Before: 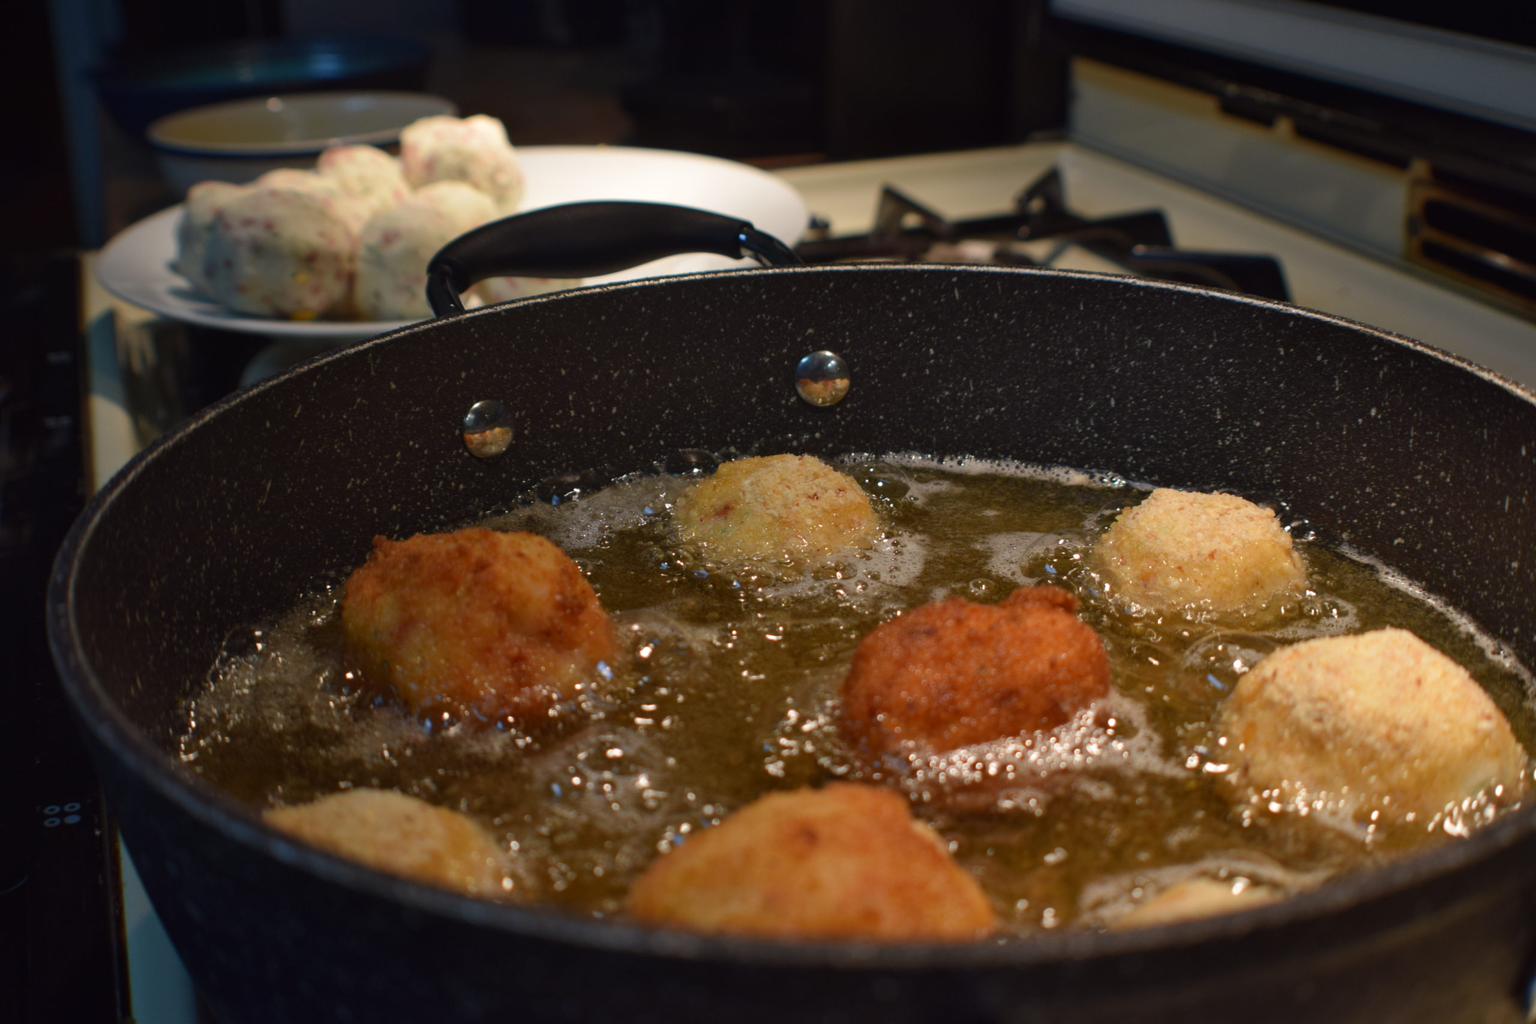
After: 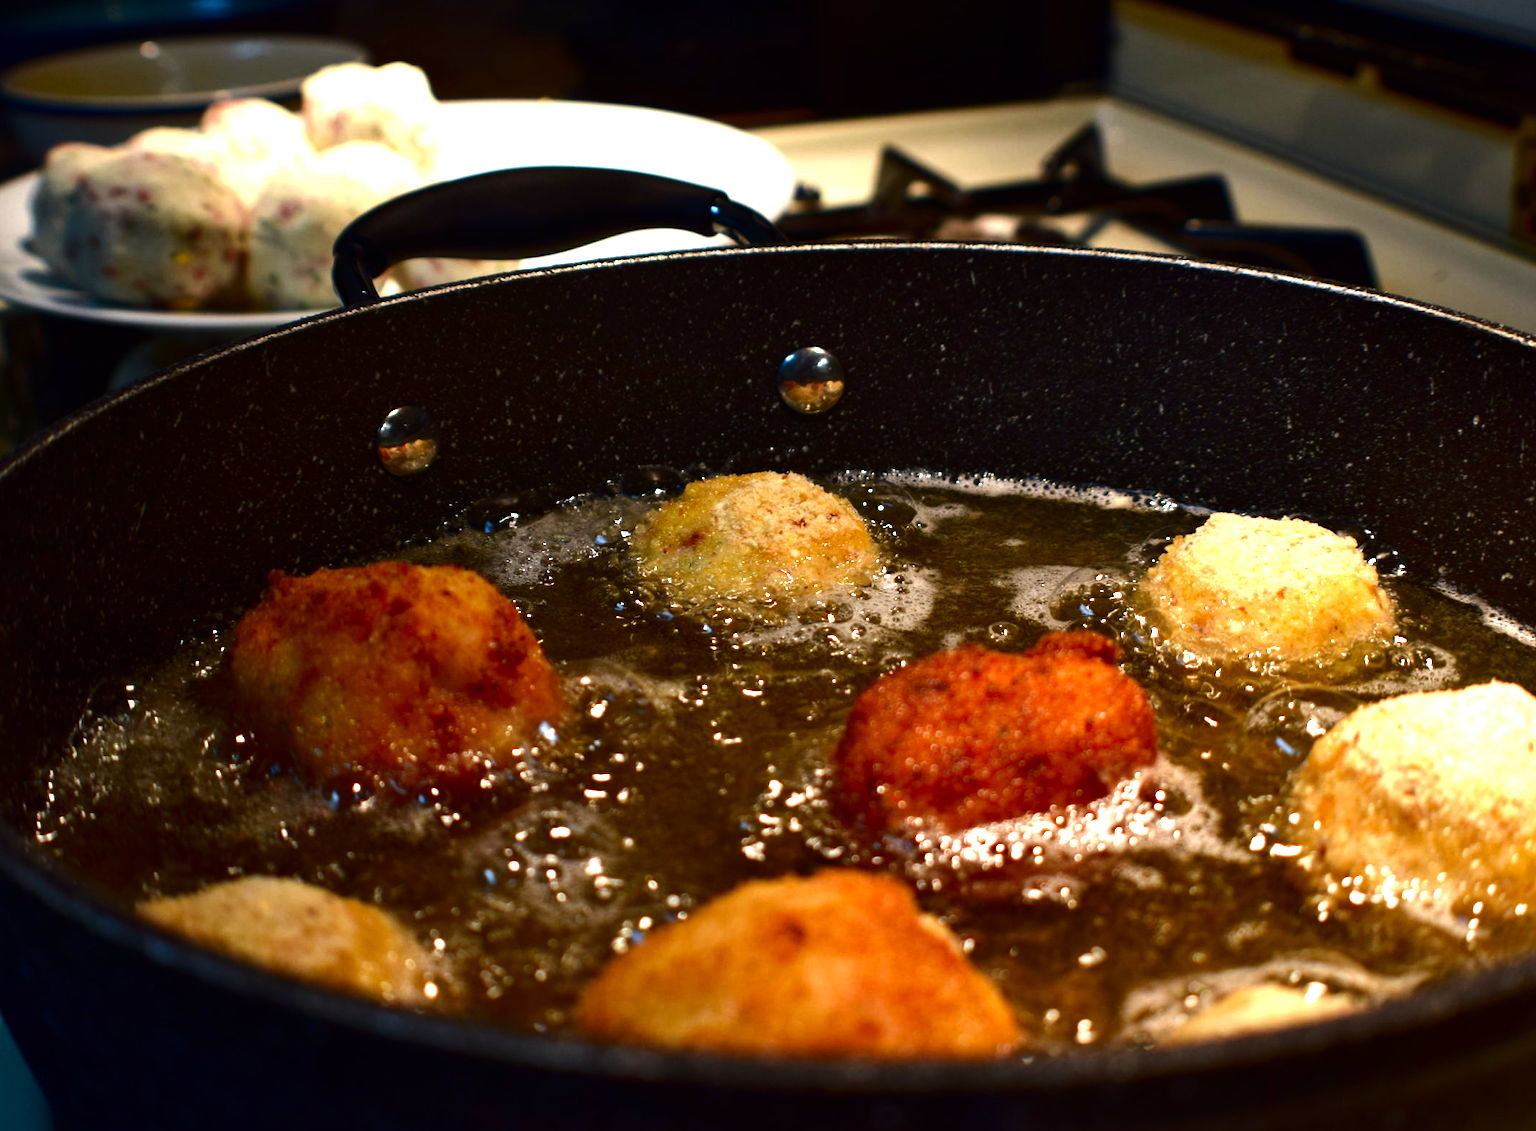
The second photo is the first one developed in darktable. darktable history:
crop: left 9.807%, top 6.259%, right 7.334%, bottom 2.177%
tone equalizer: -8 EV -0.75 EV, -7 EV -0.7 EV, -6 EV -0.6 EV, -5 EV -0.4 EV, -3 EV 0.4 EV, -2 EV 0.6 EV, -1 EV 0.7 EV, +0 EV 0.75 EV, edges refinement/feathering 500, mask exposure compensation -1.57 EV, preserve details no
exposure: black level correction 0, exposure 0.7 EV, compensate exposure bias true, compensate highlight preservation false
contrast brightness saturation: brightness -0.25, saturation 0.2
white balance: emerald 1
